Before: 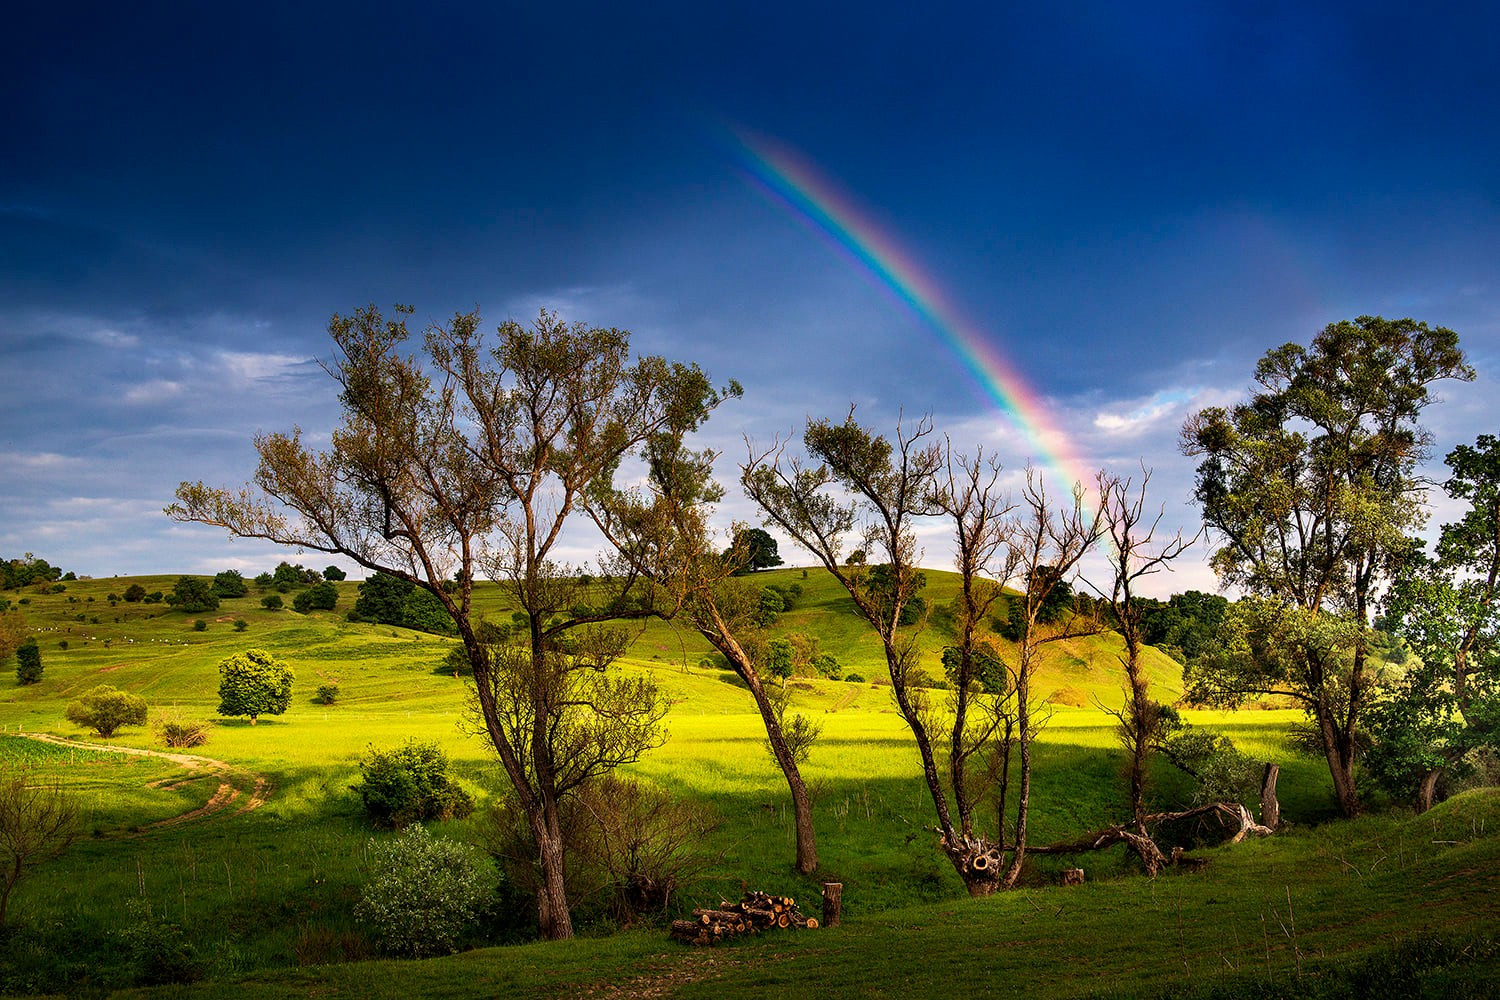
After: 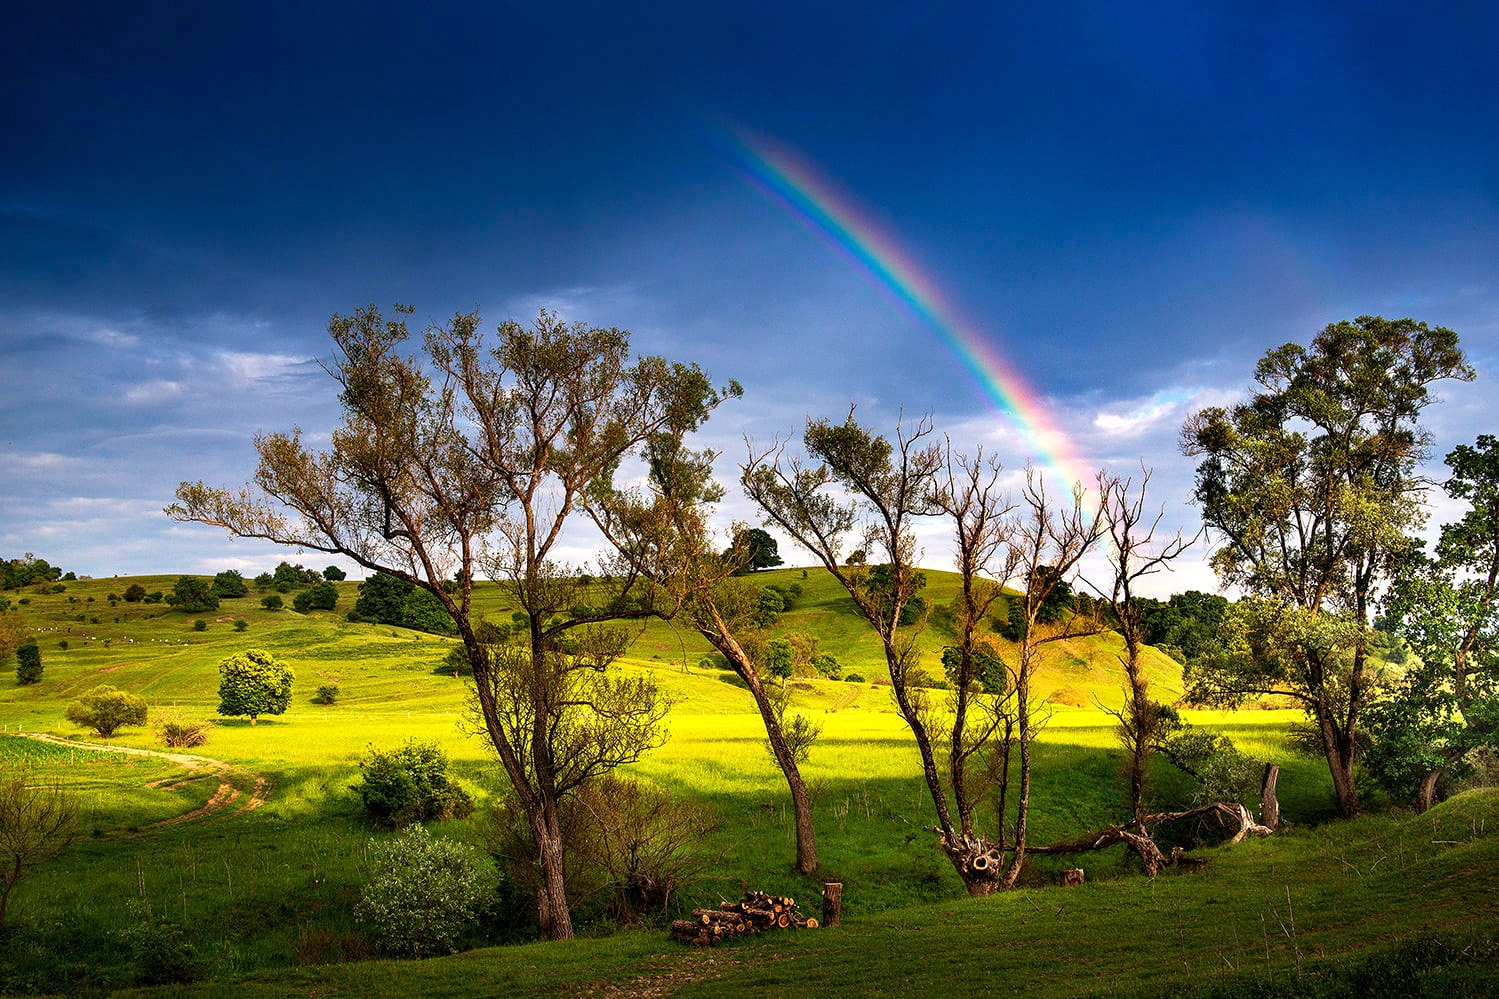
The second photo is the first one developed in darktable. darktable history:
exposure: black level correction 0, exposure 0.302 EV, compensate exposure bias true, compensate highlight preservation false
crop: left 0.042%
